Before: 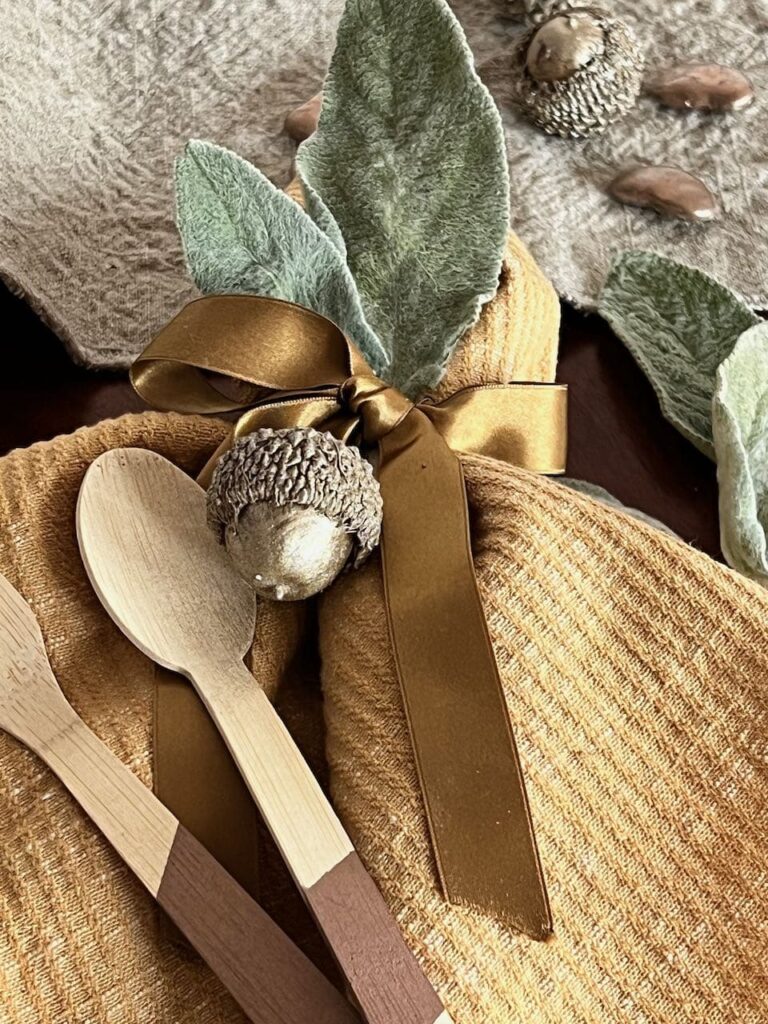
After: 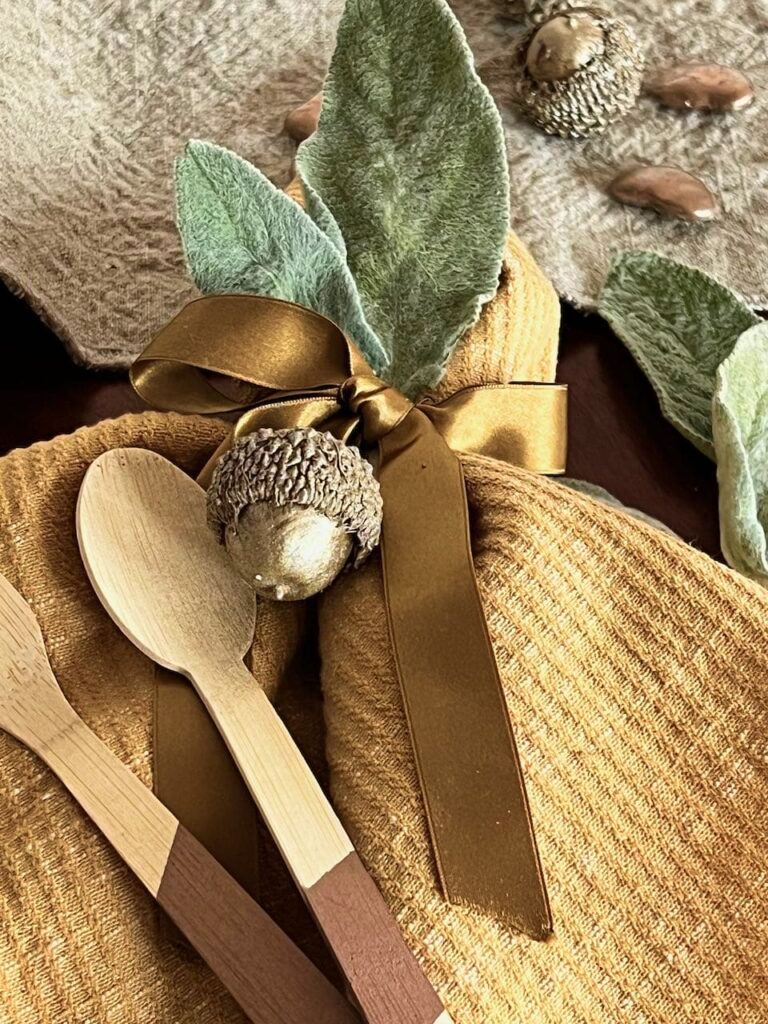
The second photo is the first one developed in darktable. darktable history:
velvia: strength 45%
white balance: red 1, blue 1
